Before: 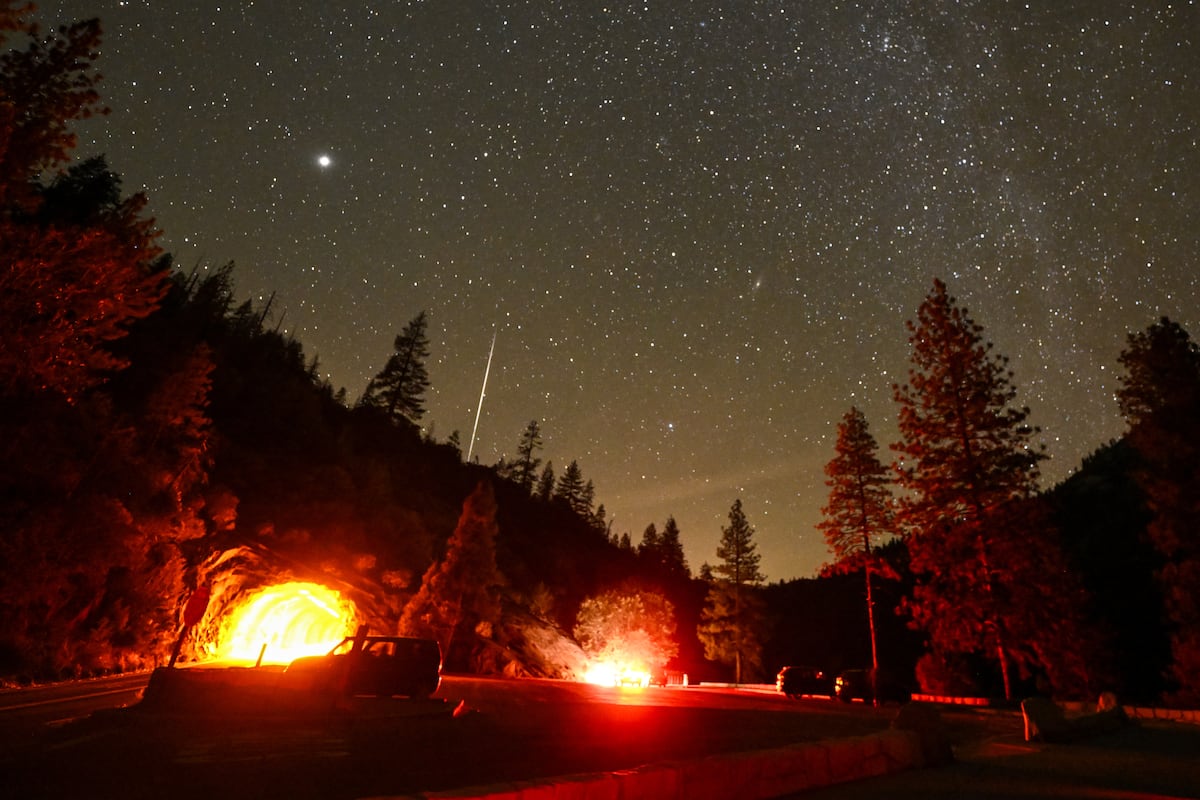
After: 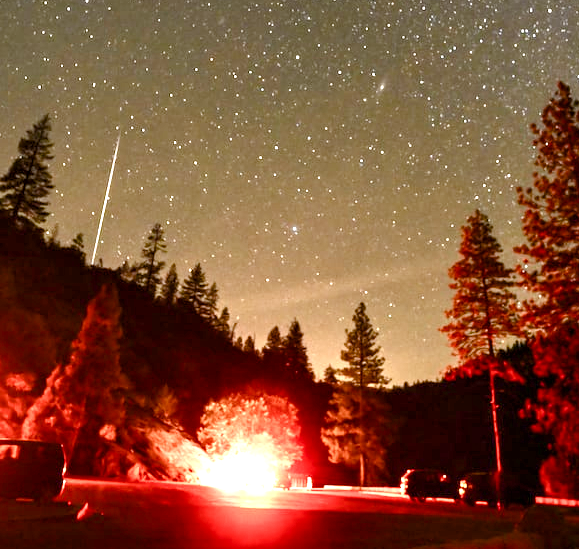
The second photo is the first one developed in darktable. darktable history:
contrast equalizer: octaves 7, y [[0.6 ×6], [0.55 ×6], [0 ×6], [0 ×6], [0 ×6]], mix 0.3
exposure: black level correction 0, exposure 1.35 EV, compensate exposure bias true, compensate highlight preservation false
crop: left 31.379%, top 24.658%, right 20.326%, bottom 6.628%
color balance rgb: perceptual saturation grading › global saturation 20%, perceptual saturation grading › highlights -50%, perceptual saturation grading › shadows 30%
